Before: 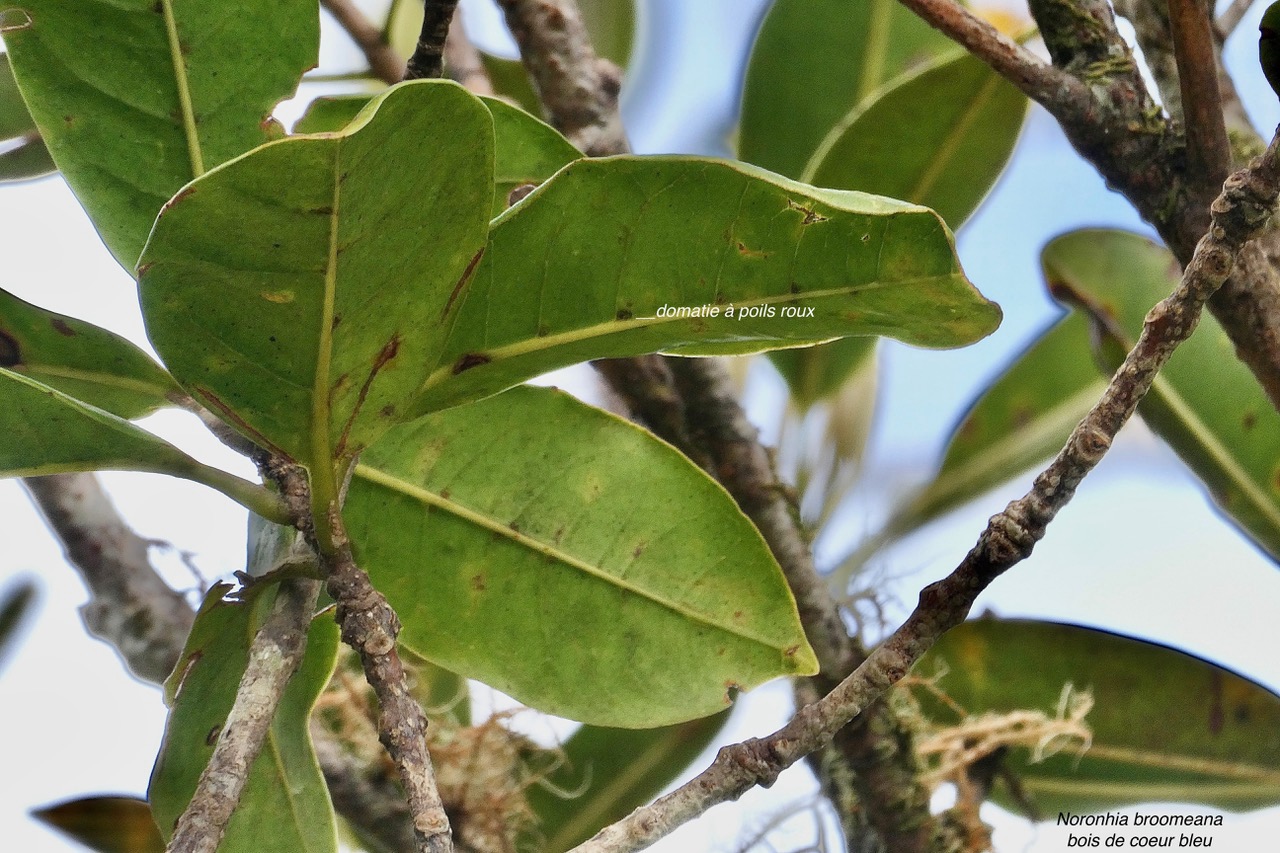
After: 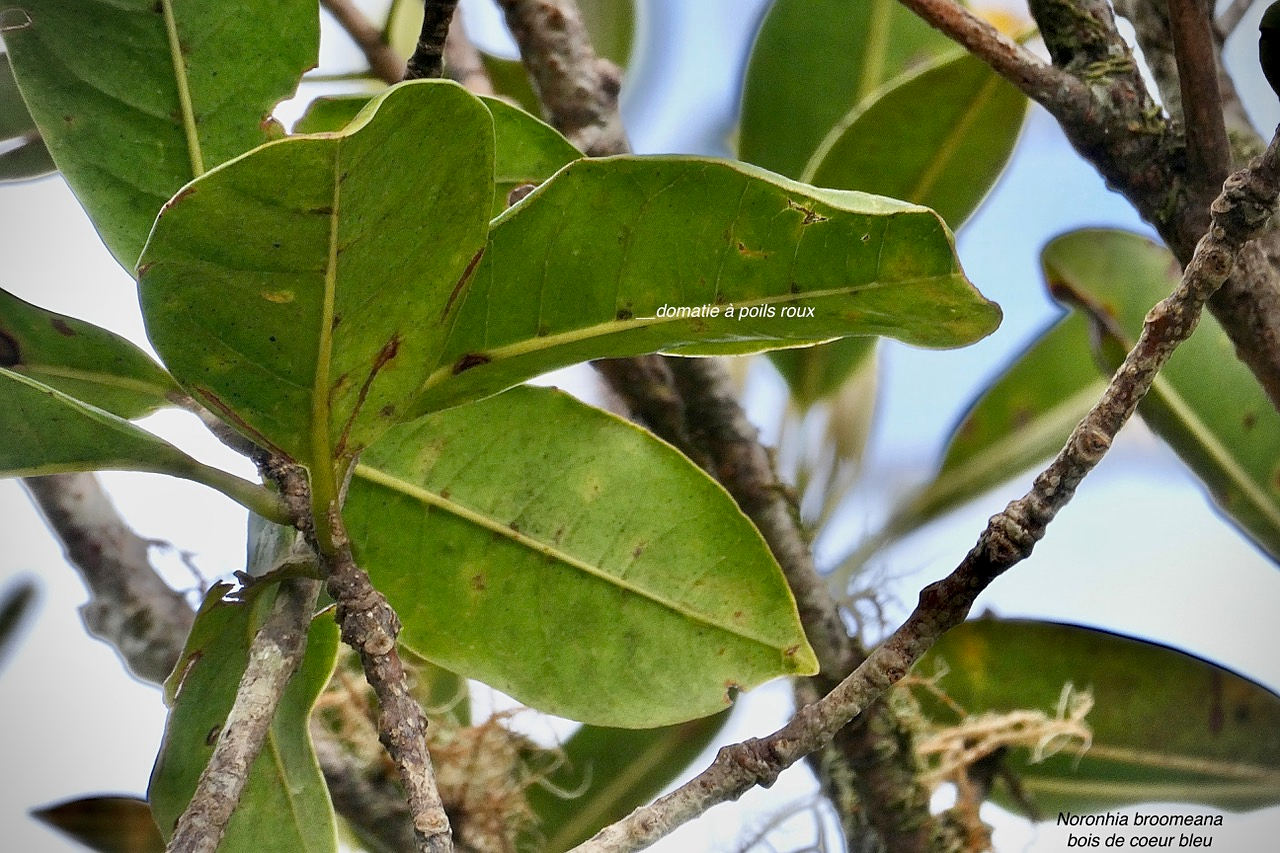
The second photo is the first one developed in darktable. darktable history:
contrast equalizer: octaves 7, y [[0.515 ×6], [0.507 ×6], [0.425 ×6], [0 ×6], [0 ×6]], mix 0.156
sharpen: amount 0.212
vignetting: dithering 16-bit output, unbound false
